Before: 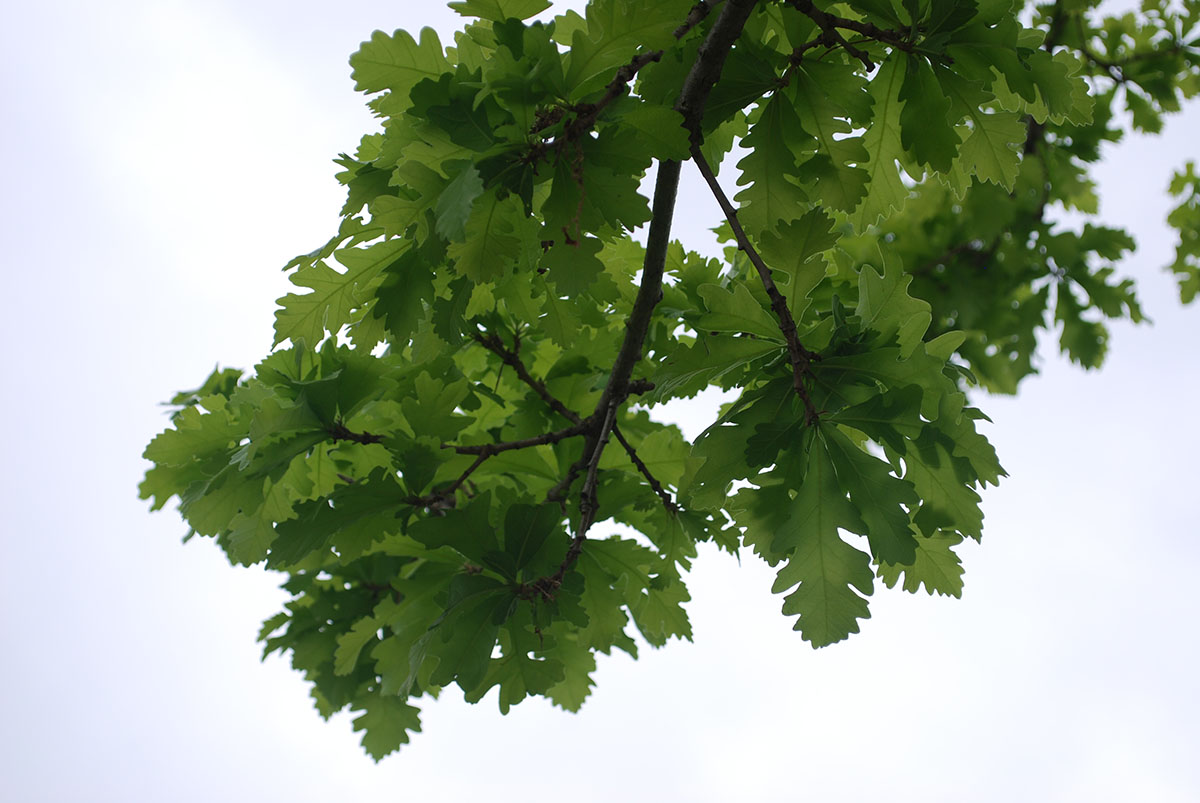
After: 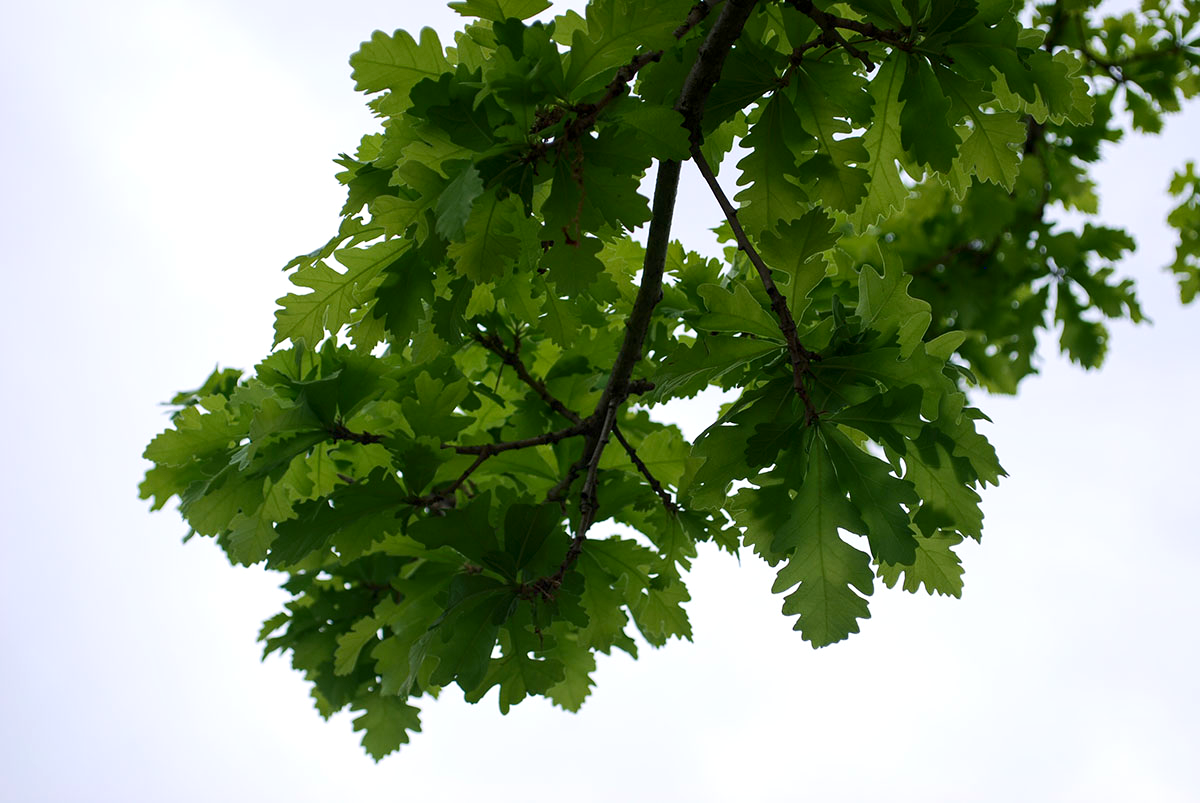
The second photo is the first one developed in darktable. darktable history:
local contrast: highlights 100%, shadows 100%, detail 120%, midtone range 0.2
contrast brightness saturation: contrast 0.15, brightness -0.01, saturation 0.1
haze removal: compatibility mode true, adaptive false
velvia: strength 15%
